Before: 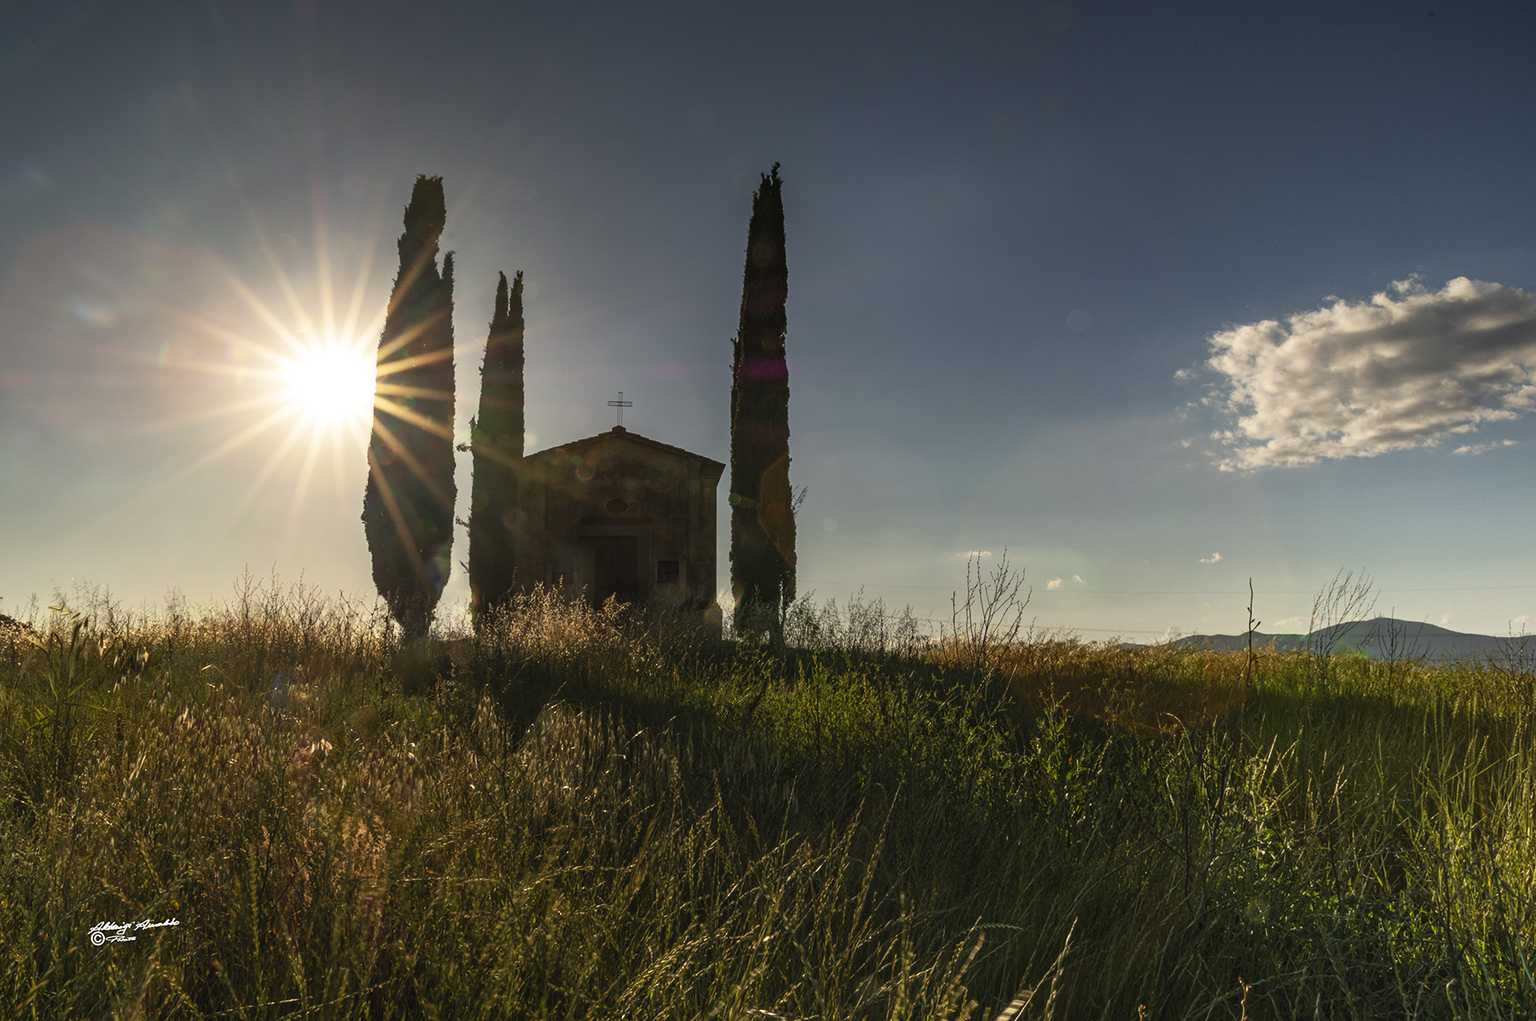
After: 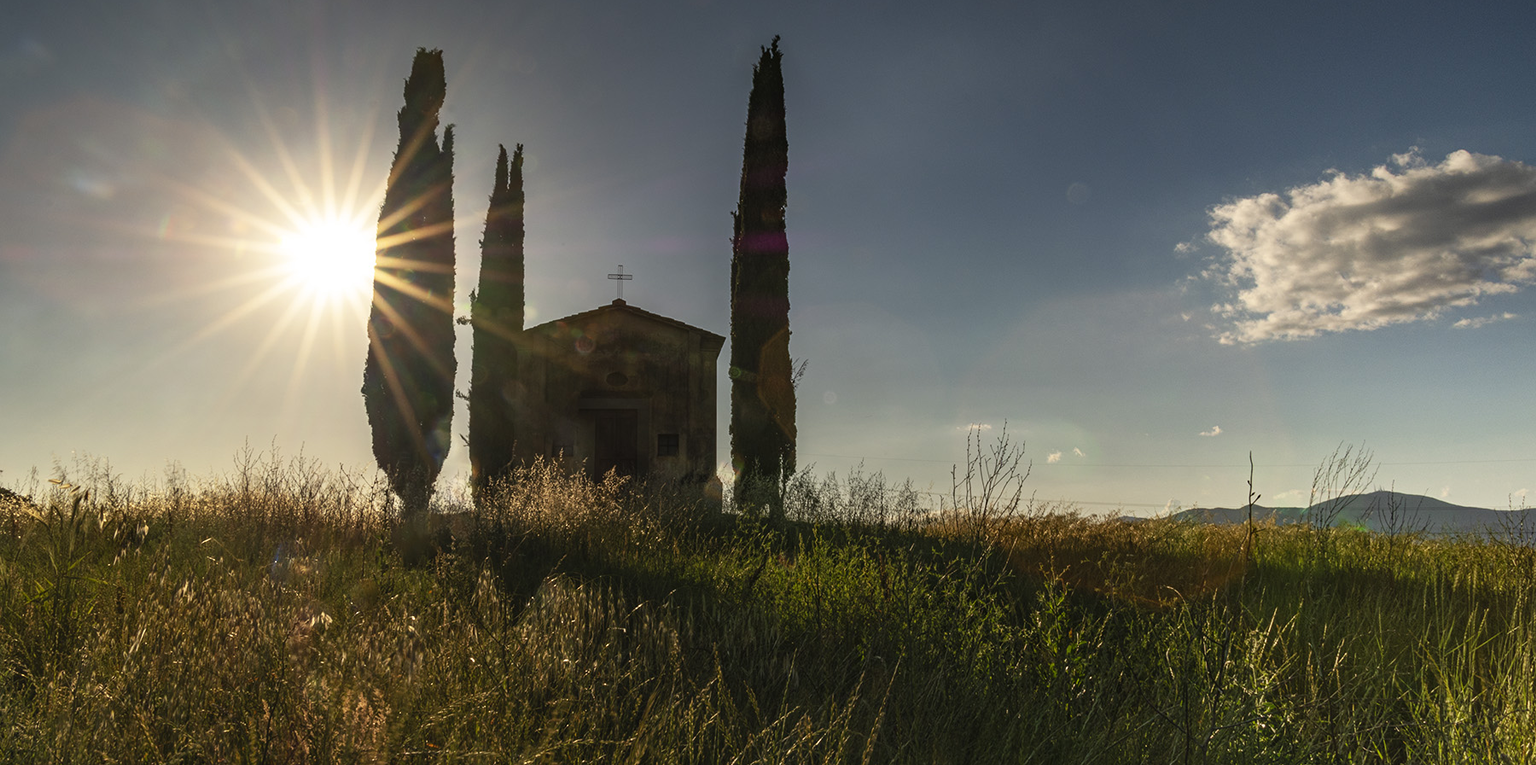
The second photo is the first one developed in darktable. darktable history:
crop and rotate: top 12.5%, bottom 12.5%
